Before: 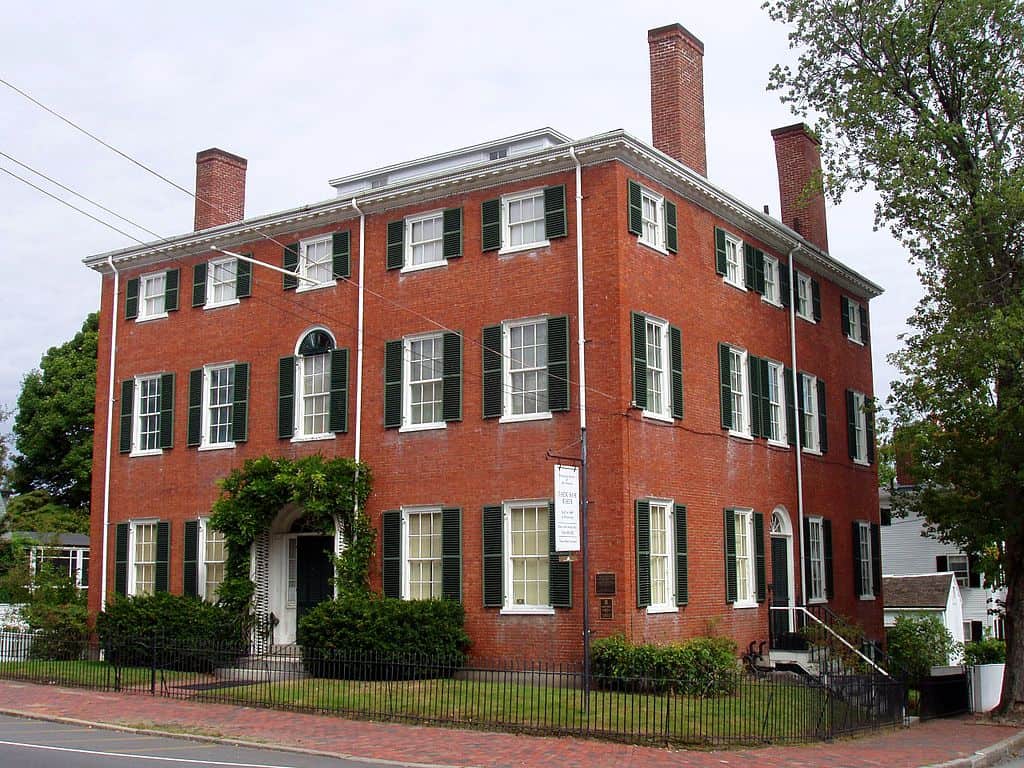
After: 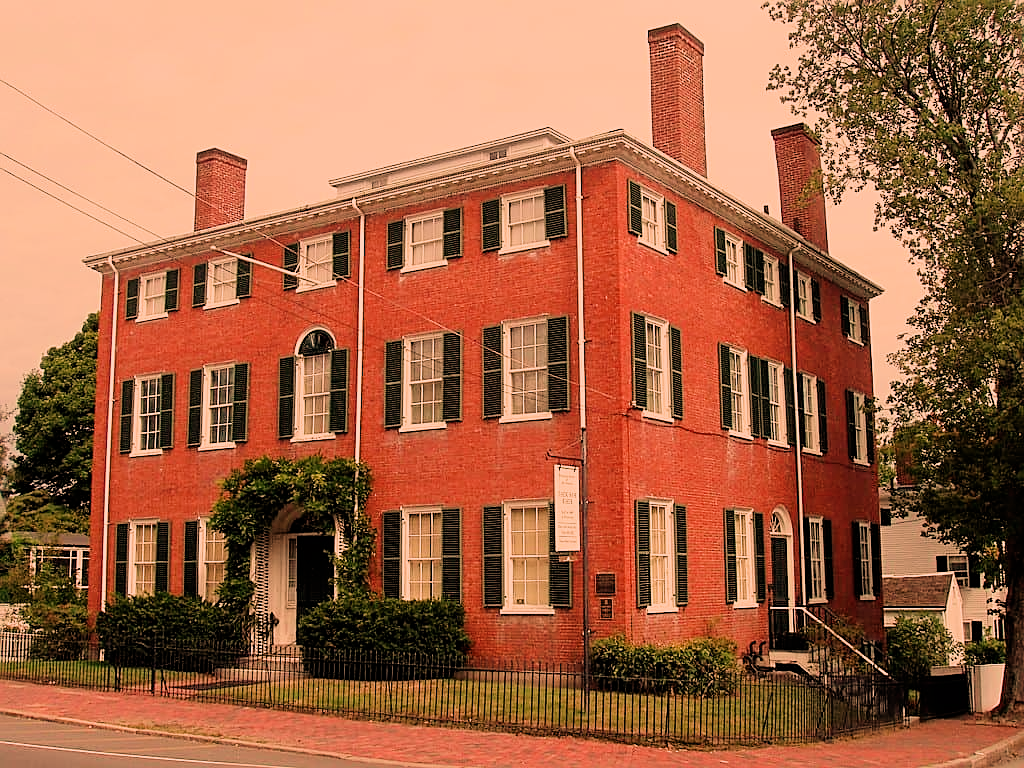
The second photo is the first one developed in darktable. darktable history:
sharpen: on, module defaults
white balance: red 1.467, blue 0.684
filmic rgb: black relative exposure -7.65 EV, white relative exposure 4.56 EV, hardness 3.61
